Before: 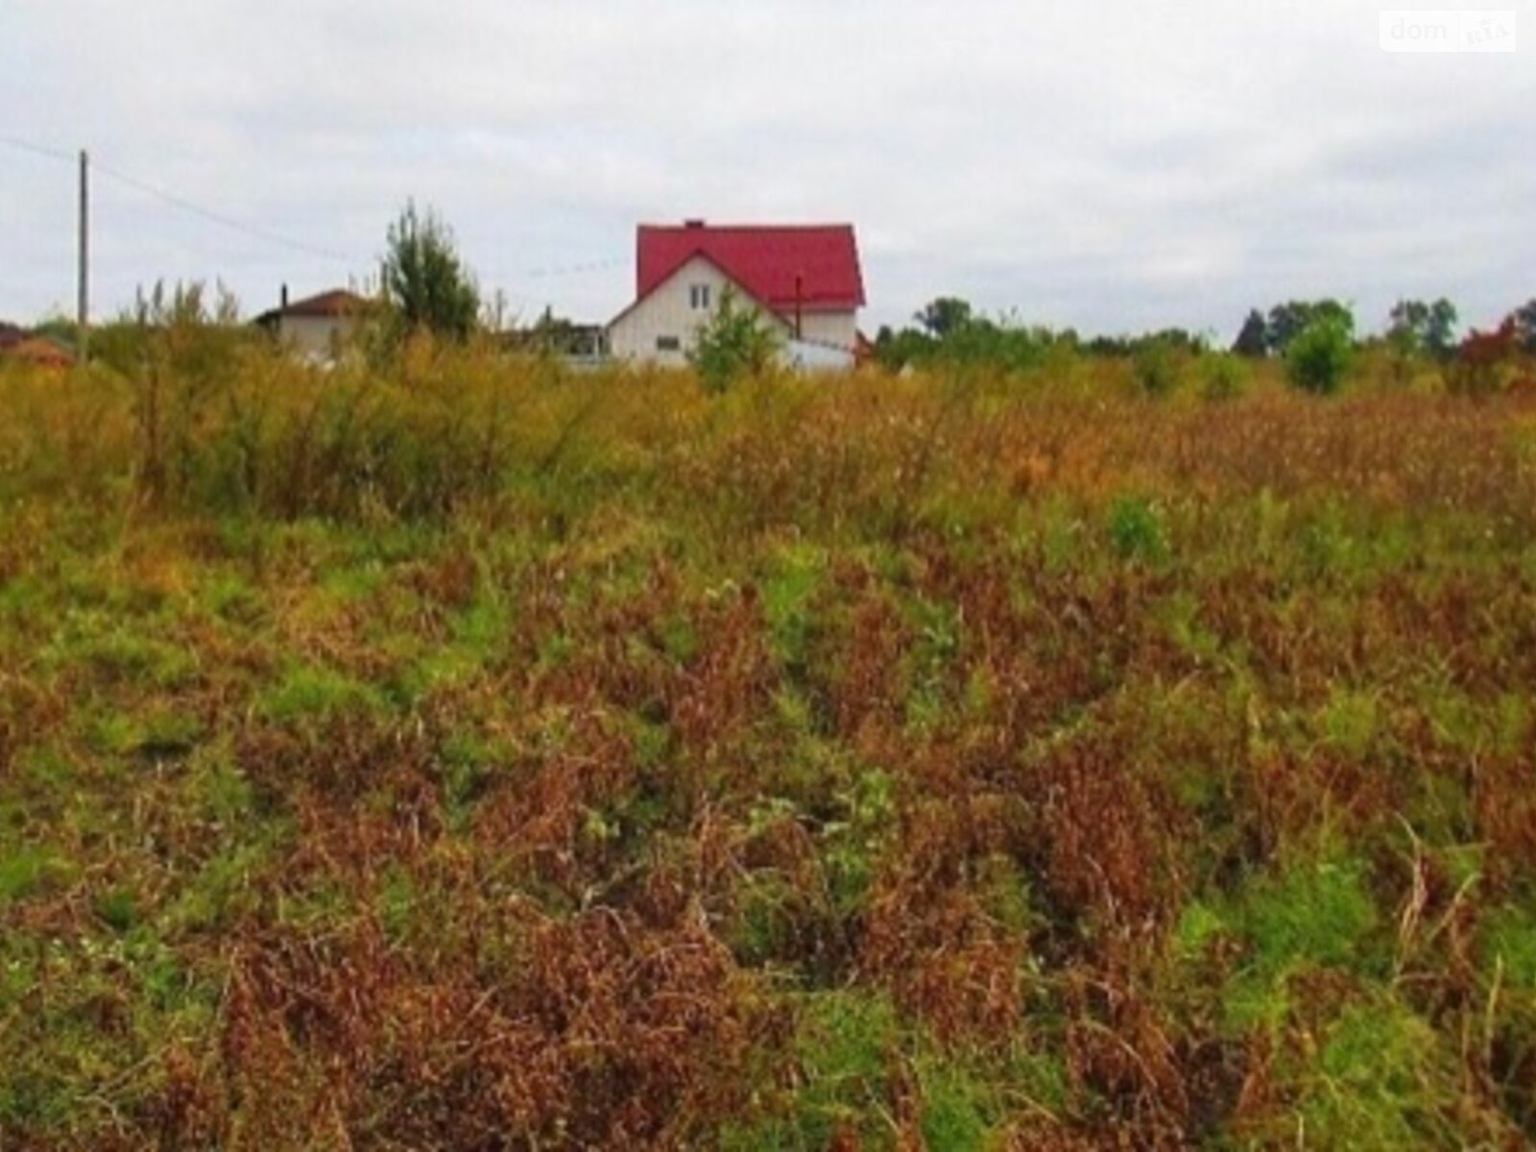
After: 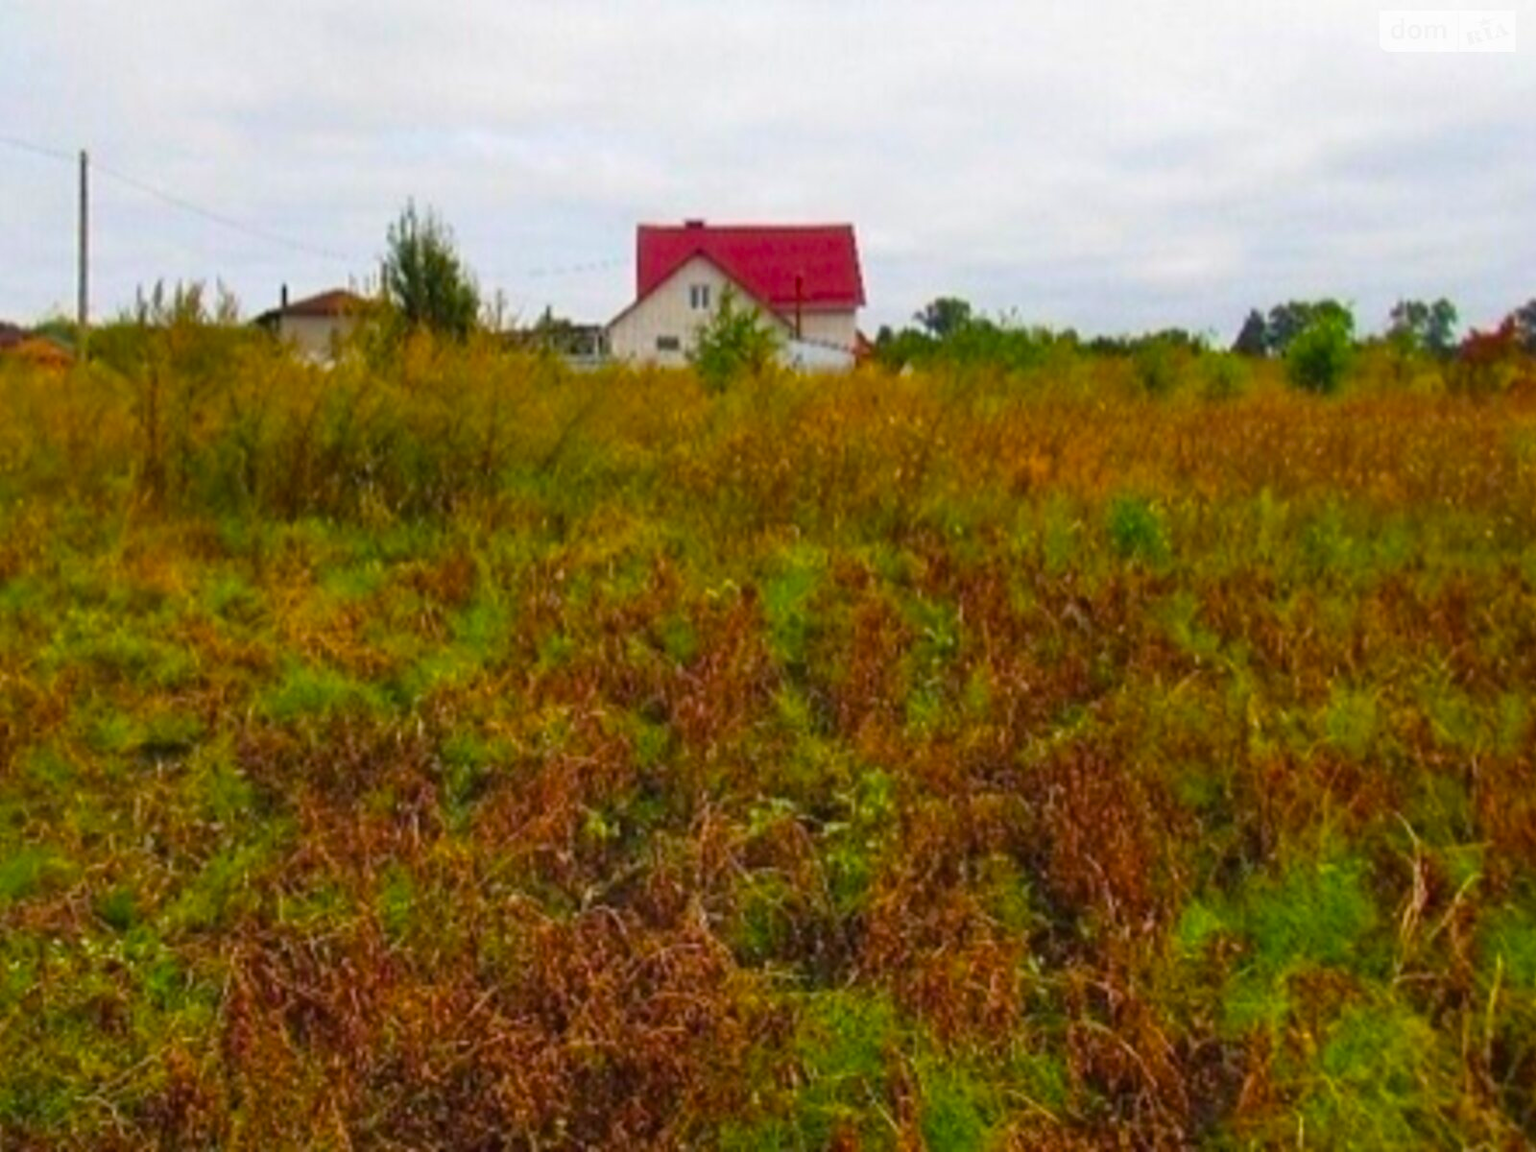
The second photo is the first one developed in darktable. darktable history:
color balance rgb: perceptual saturation grading › global saturation 25%, global vibrance 20%
tone equalizer: on, module defaults
